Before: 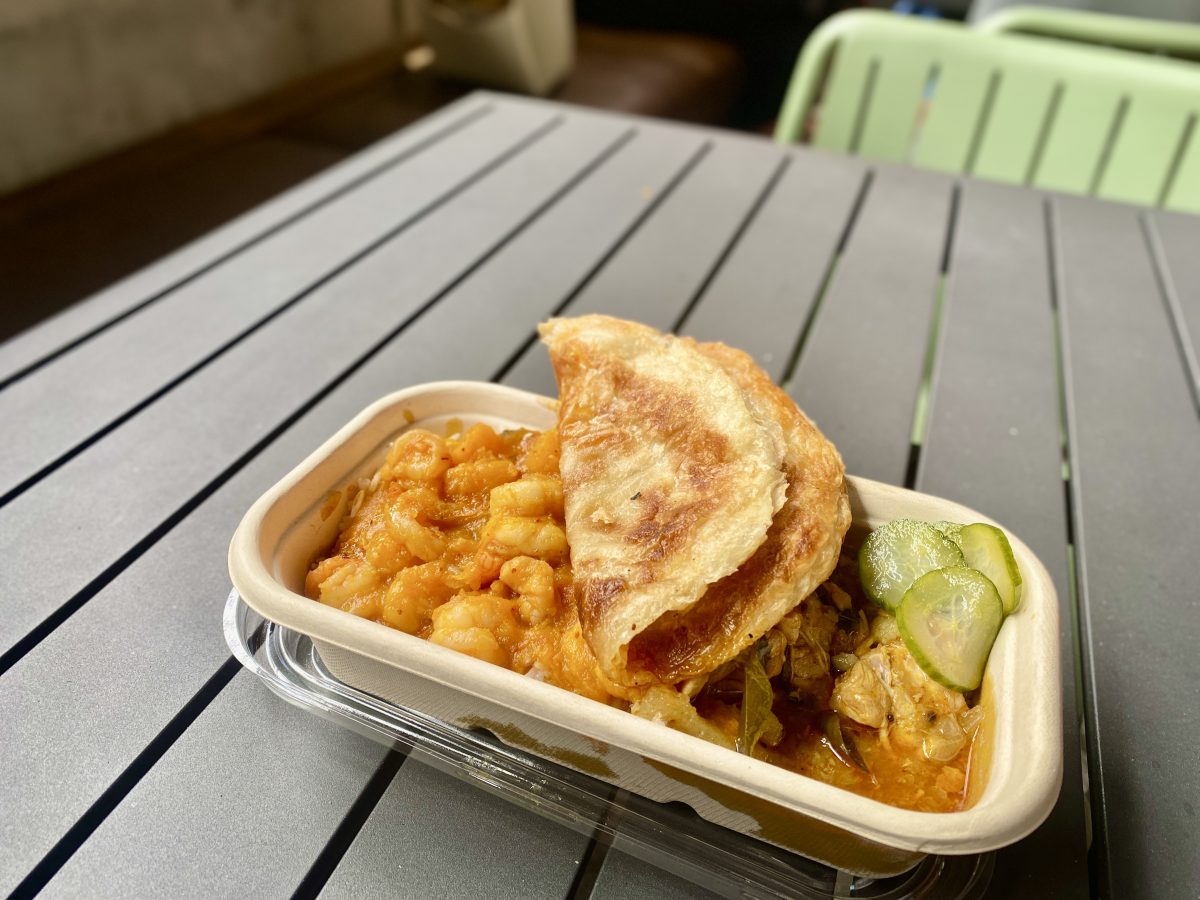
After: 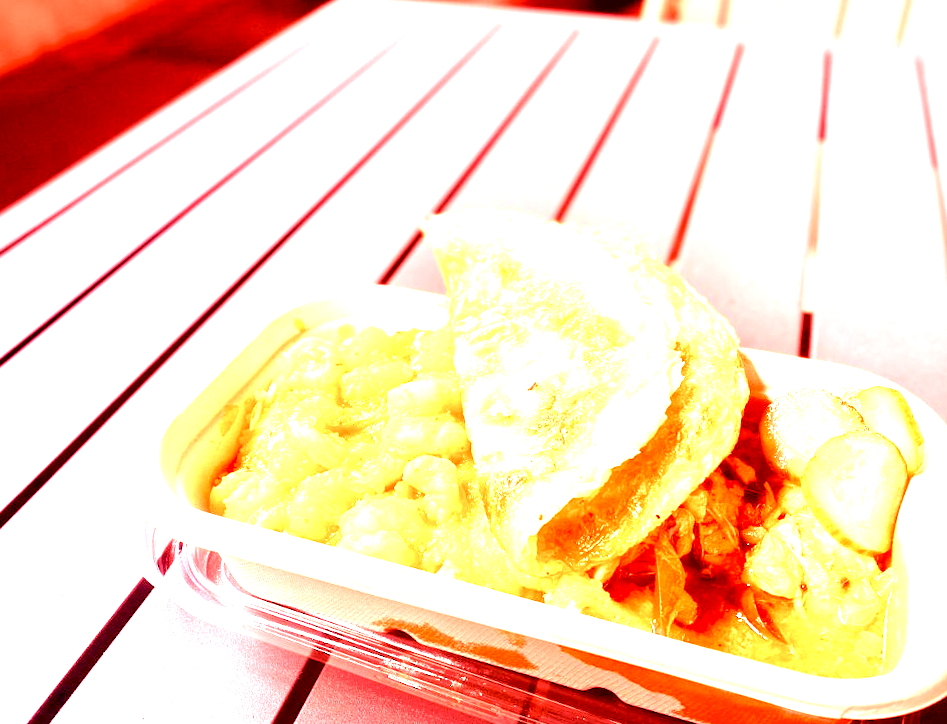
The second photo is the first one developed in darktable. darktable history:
white balance: red 4.26, blue 1.802
velvia: on, module defaults
color correction: highlights a* -5.3, highlights b* 9.8, shadows a* 9.8, shadows b* 24.26
crop: left 6.446%, top 8.188%, right 9.538%, bottom 3.548%
rotate and perspective: rotation -4.57°, crop left 0.054, crop right 0.944, crop top 0.087, crop bottom 0.914
base curve: curves: ch0 [(0, 0) (0.283, 0.295) (1, 1)], preserve colors none
exposure: black level correction 0.01, exposure 0.011 EV, compensate highlight preservation false
